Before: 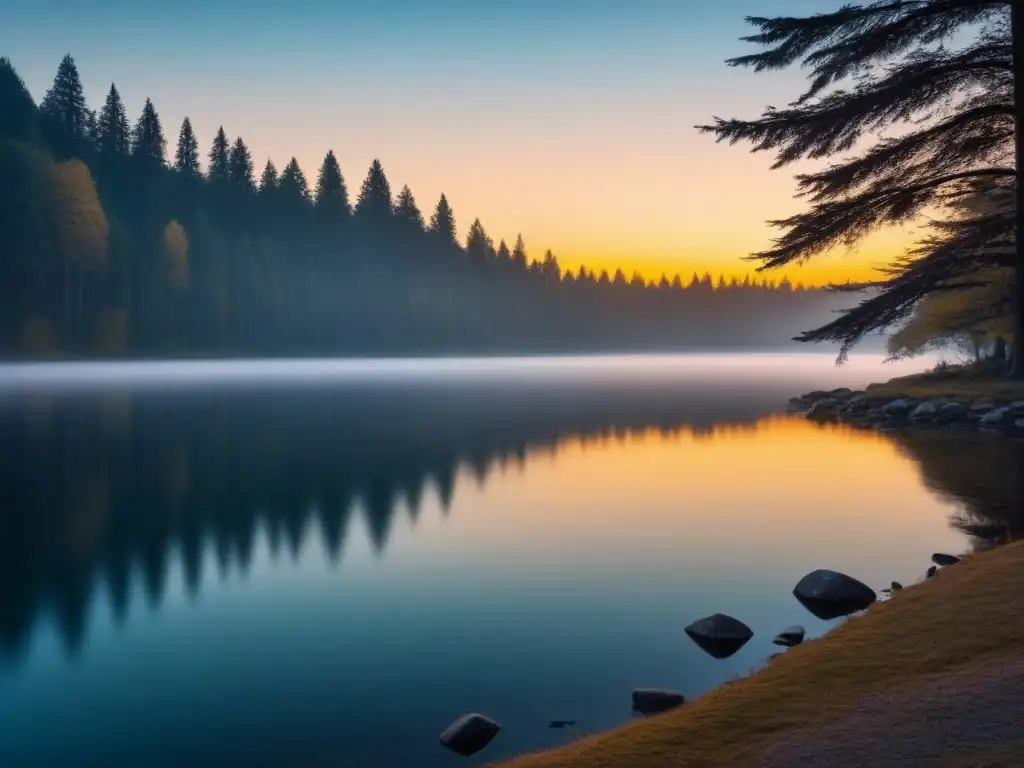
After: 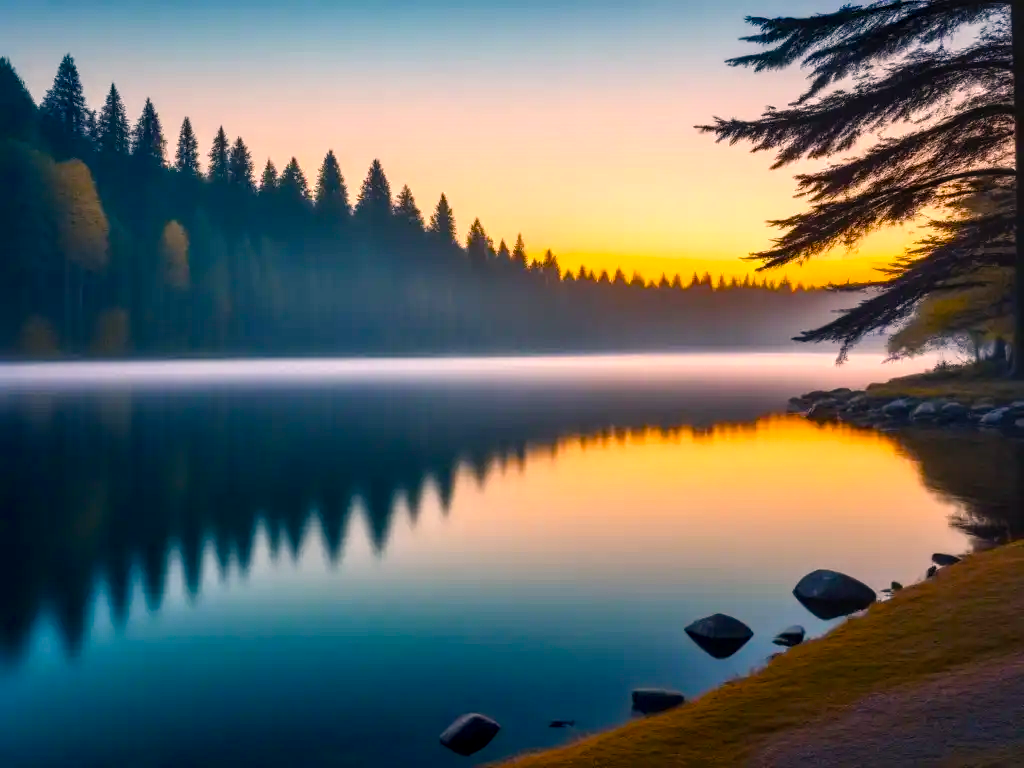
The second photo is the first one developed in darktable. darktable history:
color correction: highlights a* 11.48, highlights b* 11.91
color balance rgb: shadows lift › chroma 1.006%, shadows lift › hue 214.27°, highlights gain › chroma 0.179%, highlights gain › hue 330.87°, linear chroma grading › global chroma 14.449%, perceptual saturation grading › global saturation 46.005%, perceptual saturation grading › highlights -50.454%, perceptual saturation grading › shadows 31.199%
tone equalizer: -8 EV -0.403 EV, -7 EV -0.367 EV, -6 EV -0.362 EV, -5 EV -0.213 EV, -3 EV 0.2 EV, -2 EV 0.347 EV, -1 EV 0.382 EV, +0 EV 0.39 EV, edges refinement/feathering 500, mask exposure compensation -1.57 EV, preserve details no
local contrast: on, module defaults
